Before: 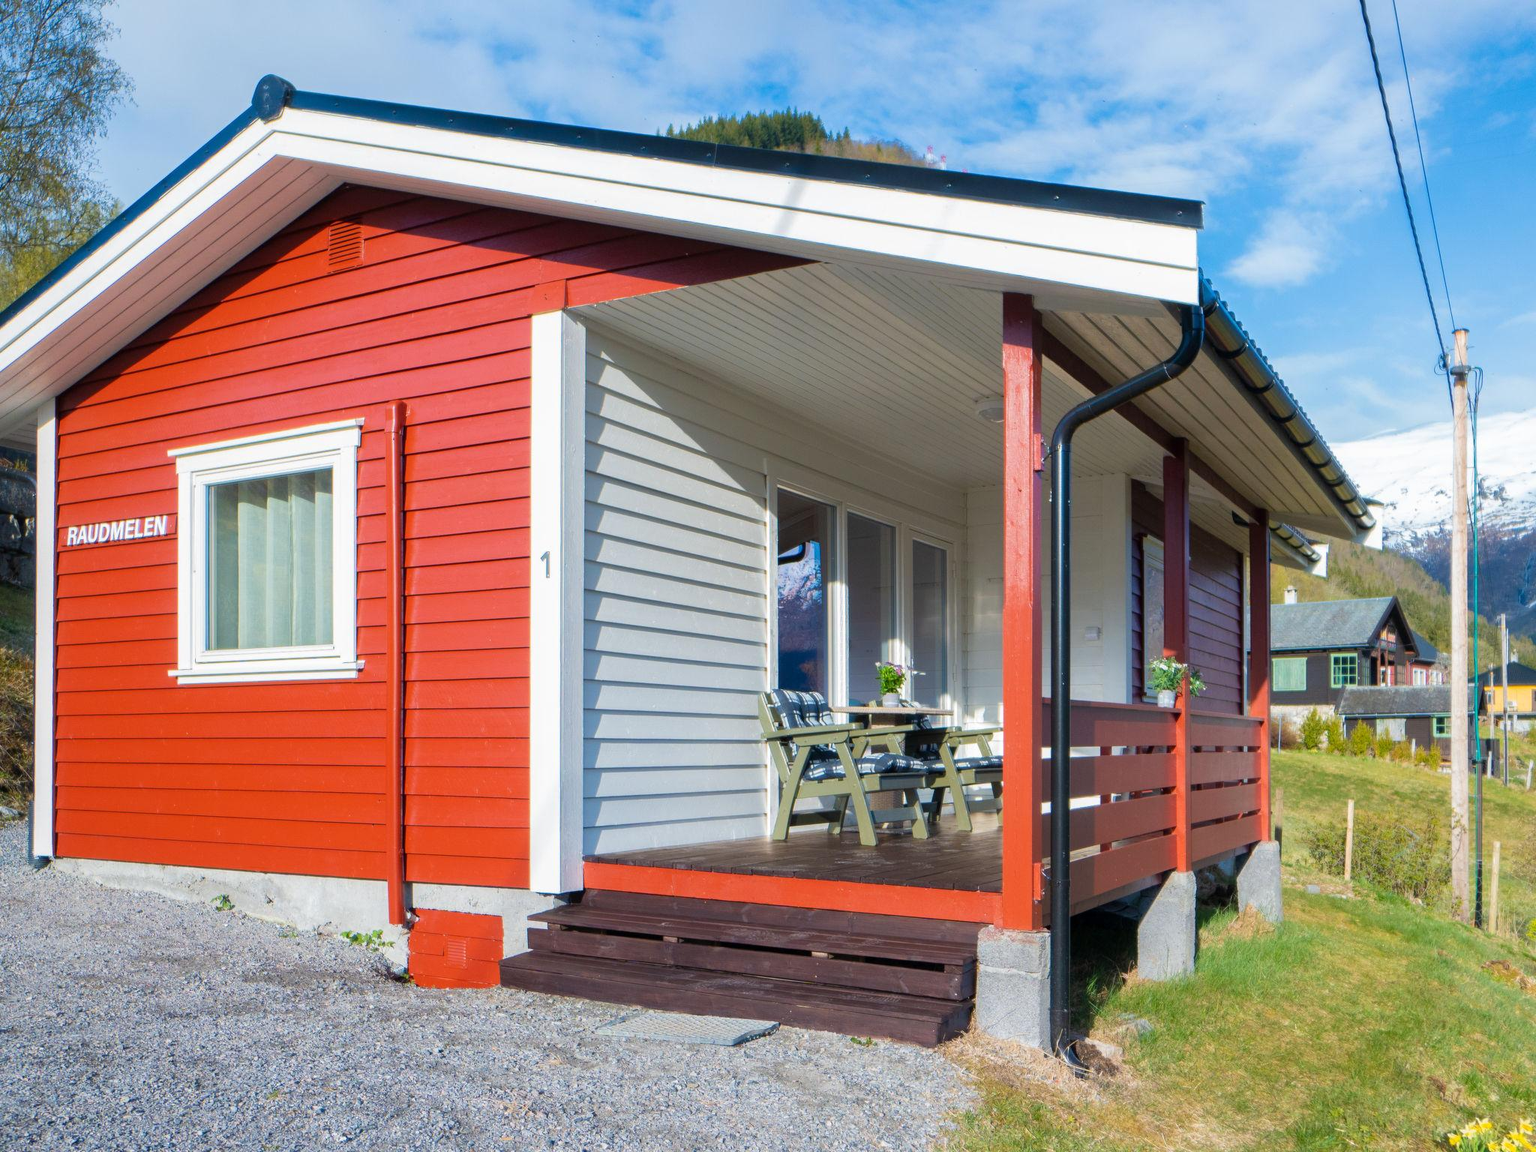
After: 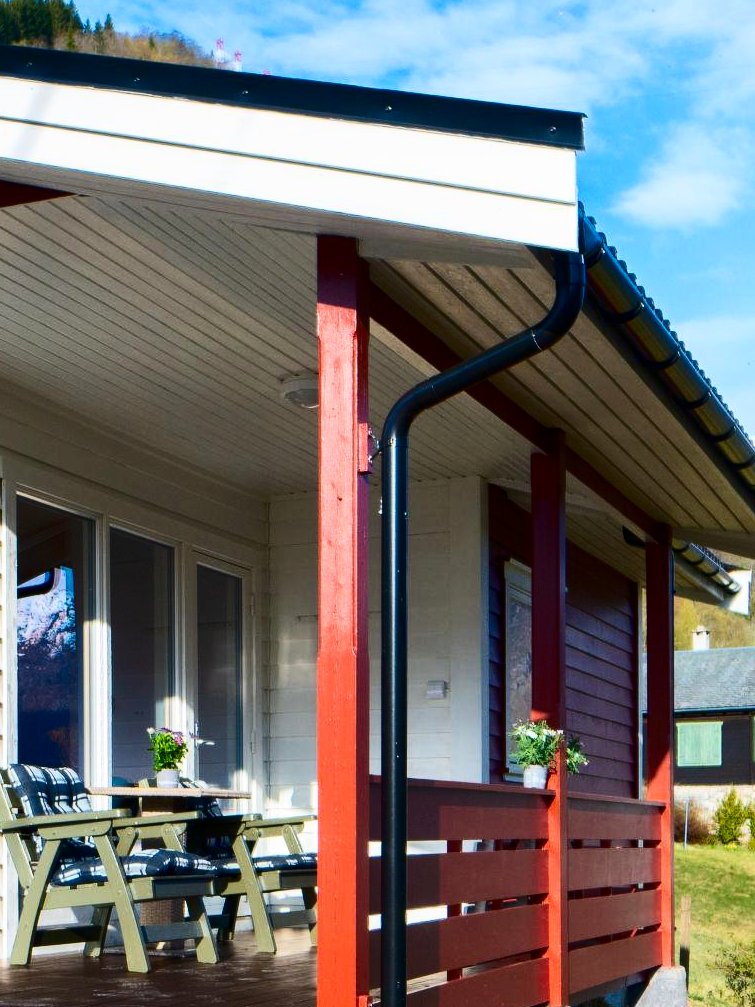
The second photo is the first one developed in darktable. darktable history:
crop and rotate: left 49.826%, top 10.146%, right 13.274%, bottom 24.281%
contrast brightness saturation: contrast 0.32, brightness -0.084, saturation 0.165
